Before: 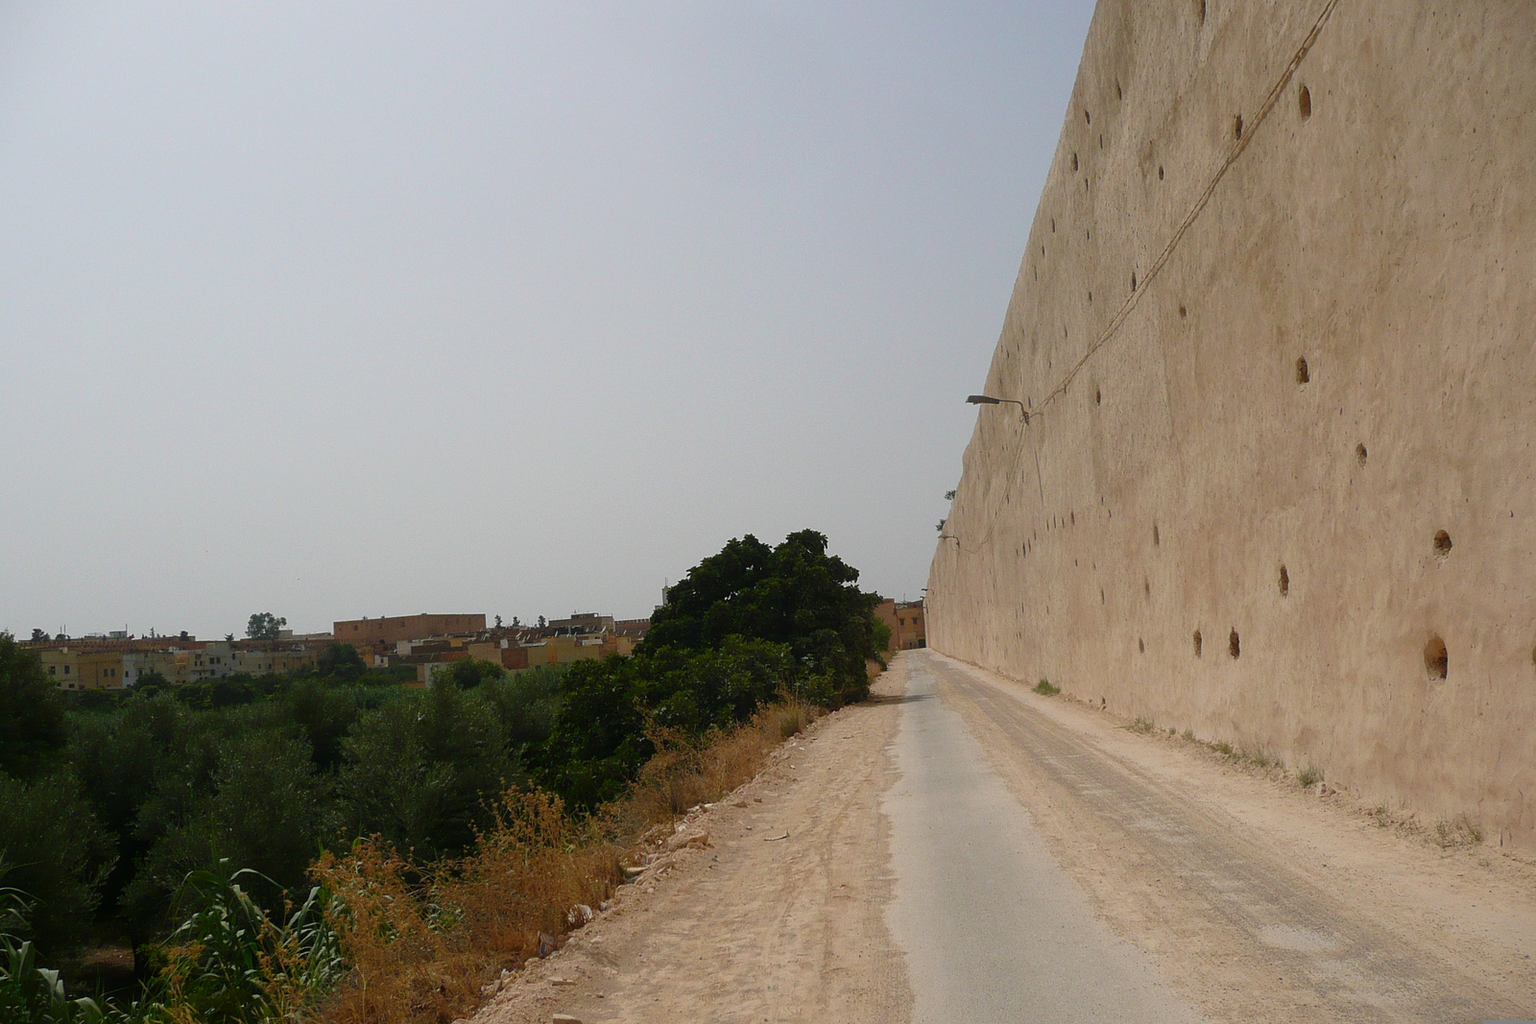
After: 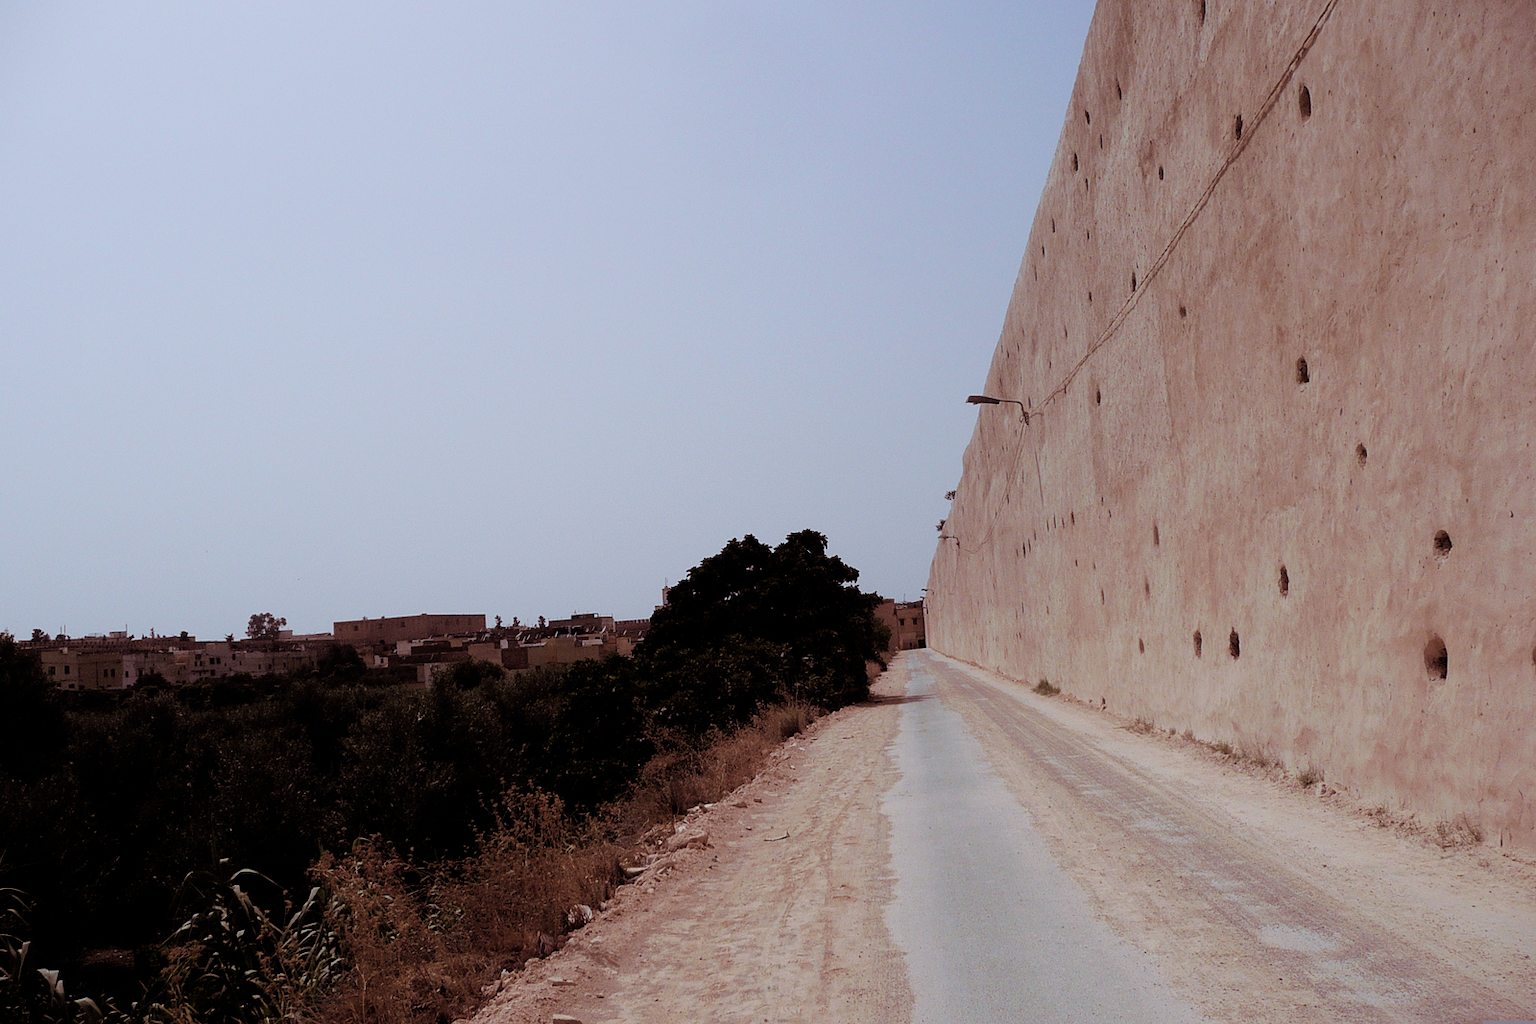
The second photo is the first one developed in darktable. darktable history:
color calibration: illuminant as shot in camera, x 0.37, y 0.382, temperature 4313.32 K
filmic rgb: black relative exposure -5 EV, white relative exposure 3.5 EV, hardness 3.19, contrast 1.2, highlights saturation mix -50%
split-toning: highlights › hue 298.8°, highlights › saturation 0.73, compress 41.76%
